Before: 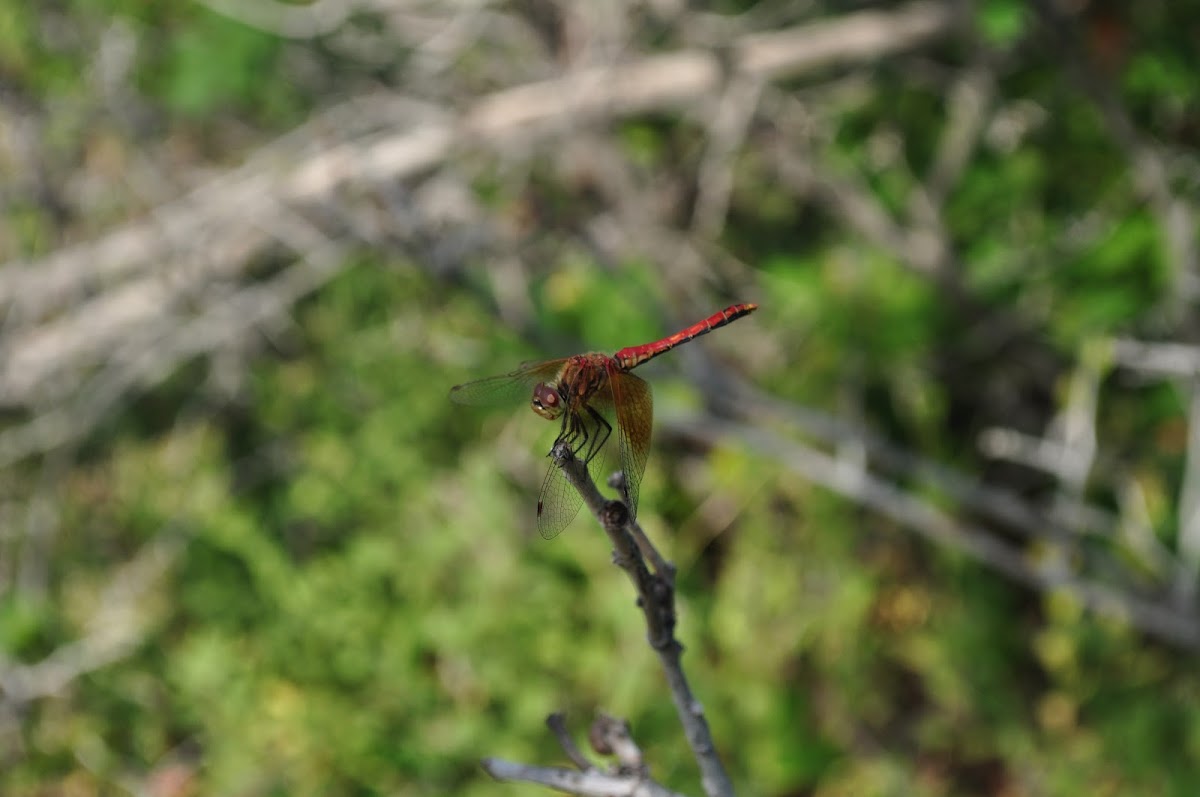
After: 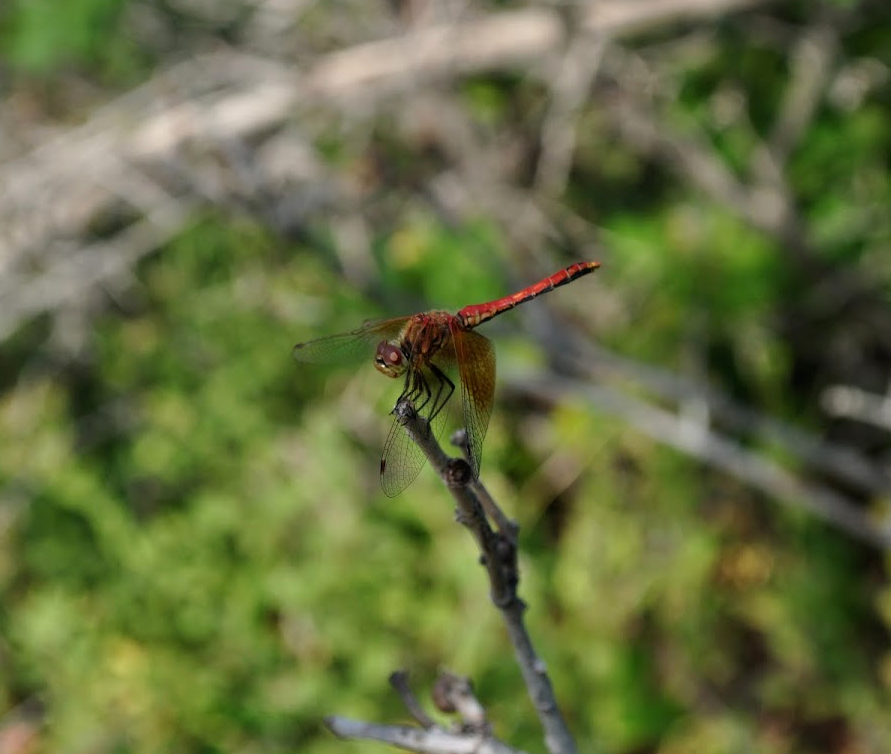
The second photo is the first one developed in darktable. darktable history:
crop and rotate: left 13.111%, top 5.301%, right 12.57%
